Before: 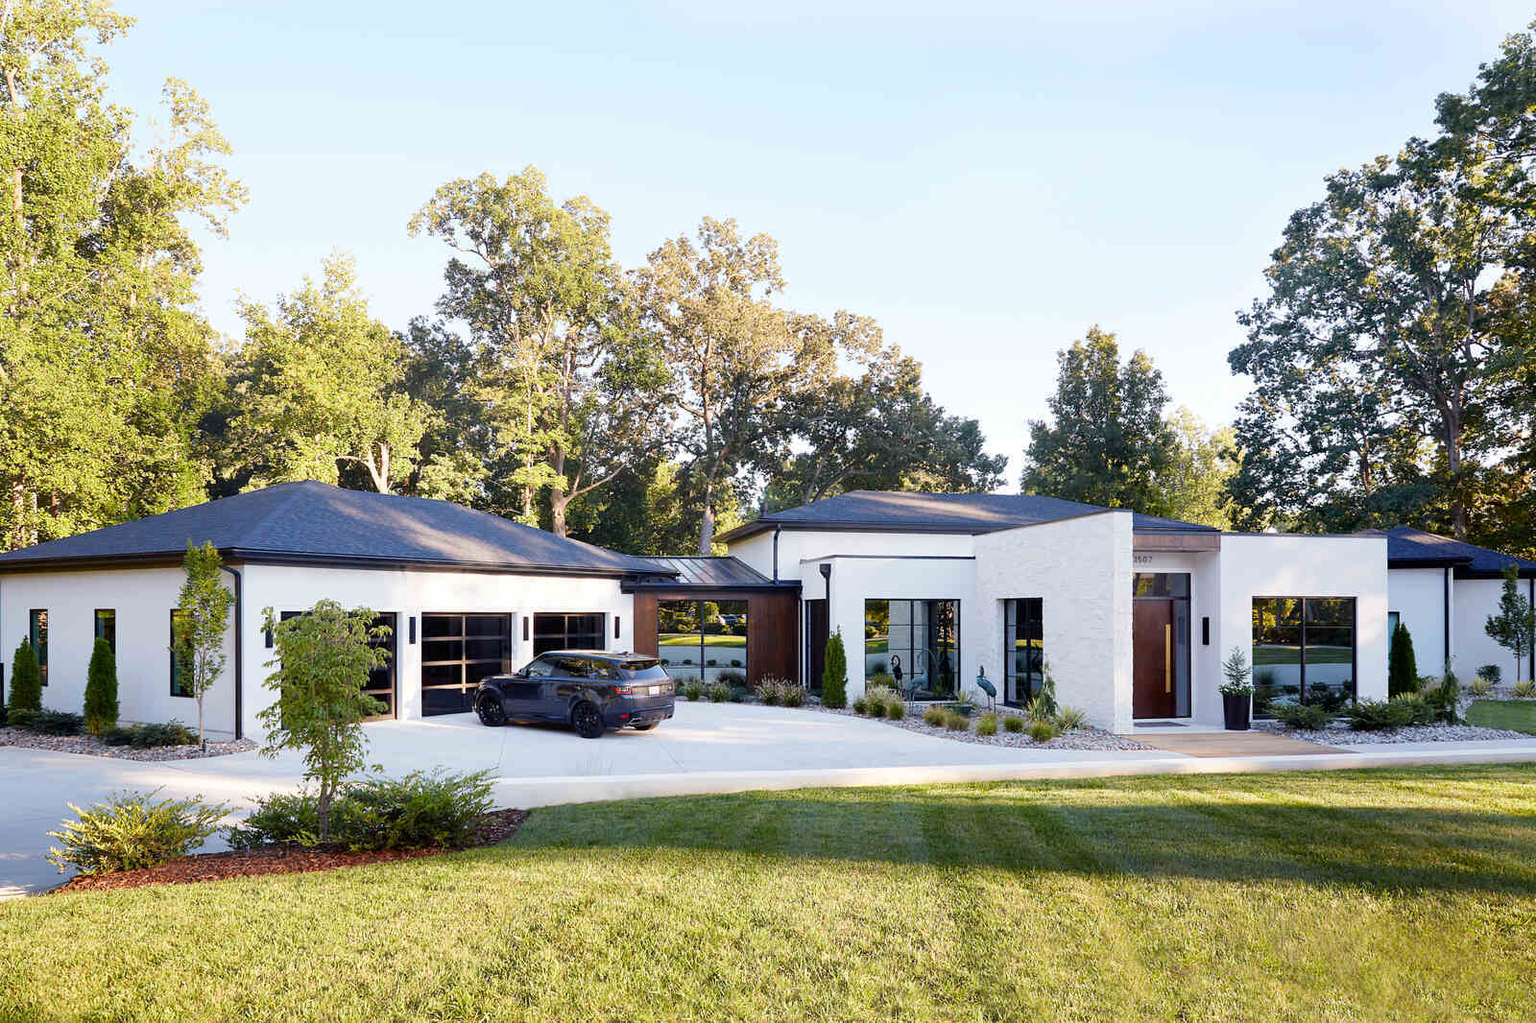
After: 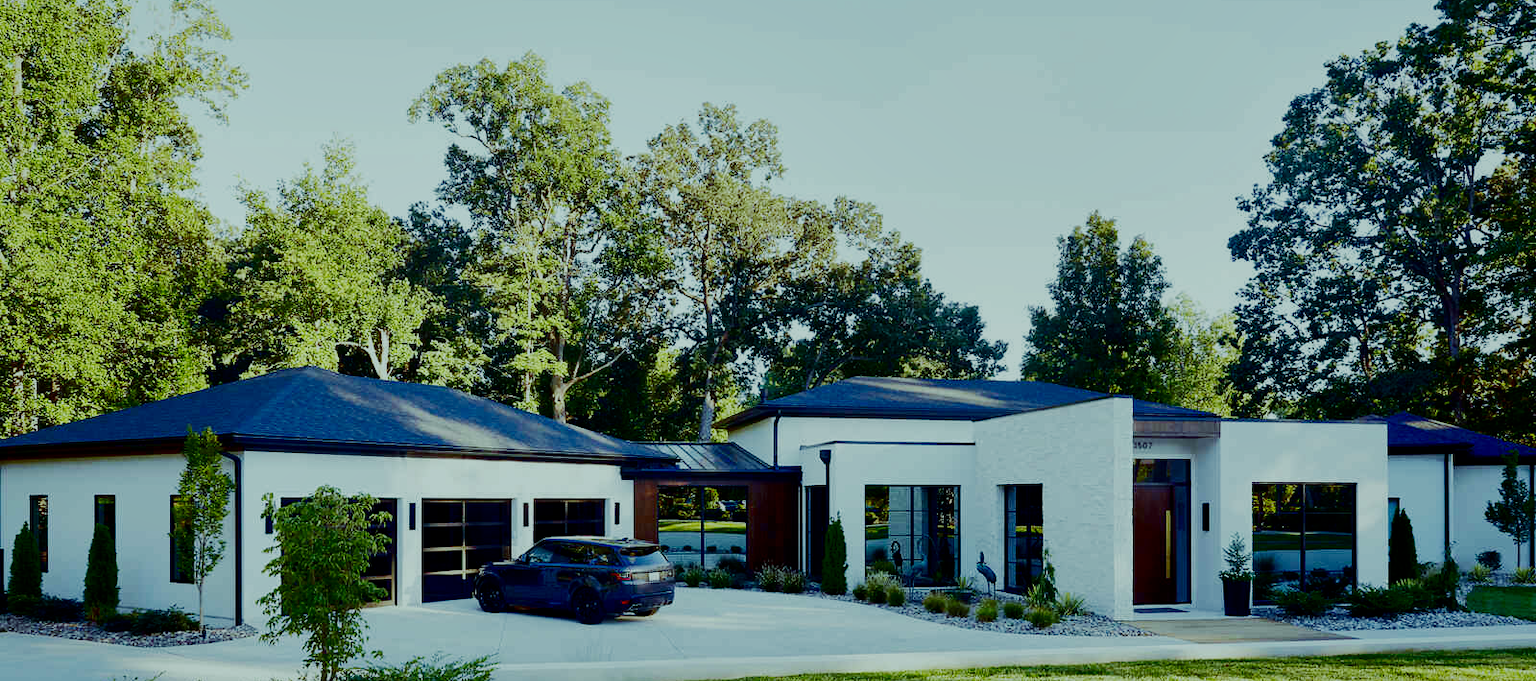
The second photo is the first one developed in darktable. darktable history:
contrast brightness saturation: brightness -0.52
crop: top 11.166%, bottom 22.168%
shadows and highlights: shadows 40, highlights -60
sigmoid: contrast 1.7, skew 0.1, preserve hue 0%, red attenuation 0.1, red rotation 0.035, green attenuation 0.1, green rotation -0.017, blue attenuation 0.15, blue rotation -0.052, base primaries Rec2020
color balance: mode lift, gamma, gain (sRGB), lift [0.997, 0.979, 1.021, 1.011], gamma [1, 1.084, 0.916, 0.998], gain [1, 0.87, 1.13, 1.101], contrast 4.55%, contrast fulcrum 38.24%, output saturation 104.09%
velvia: on, module defaults
